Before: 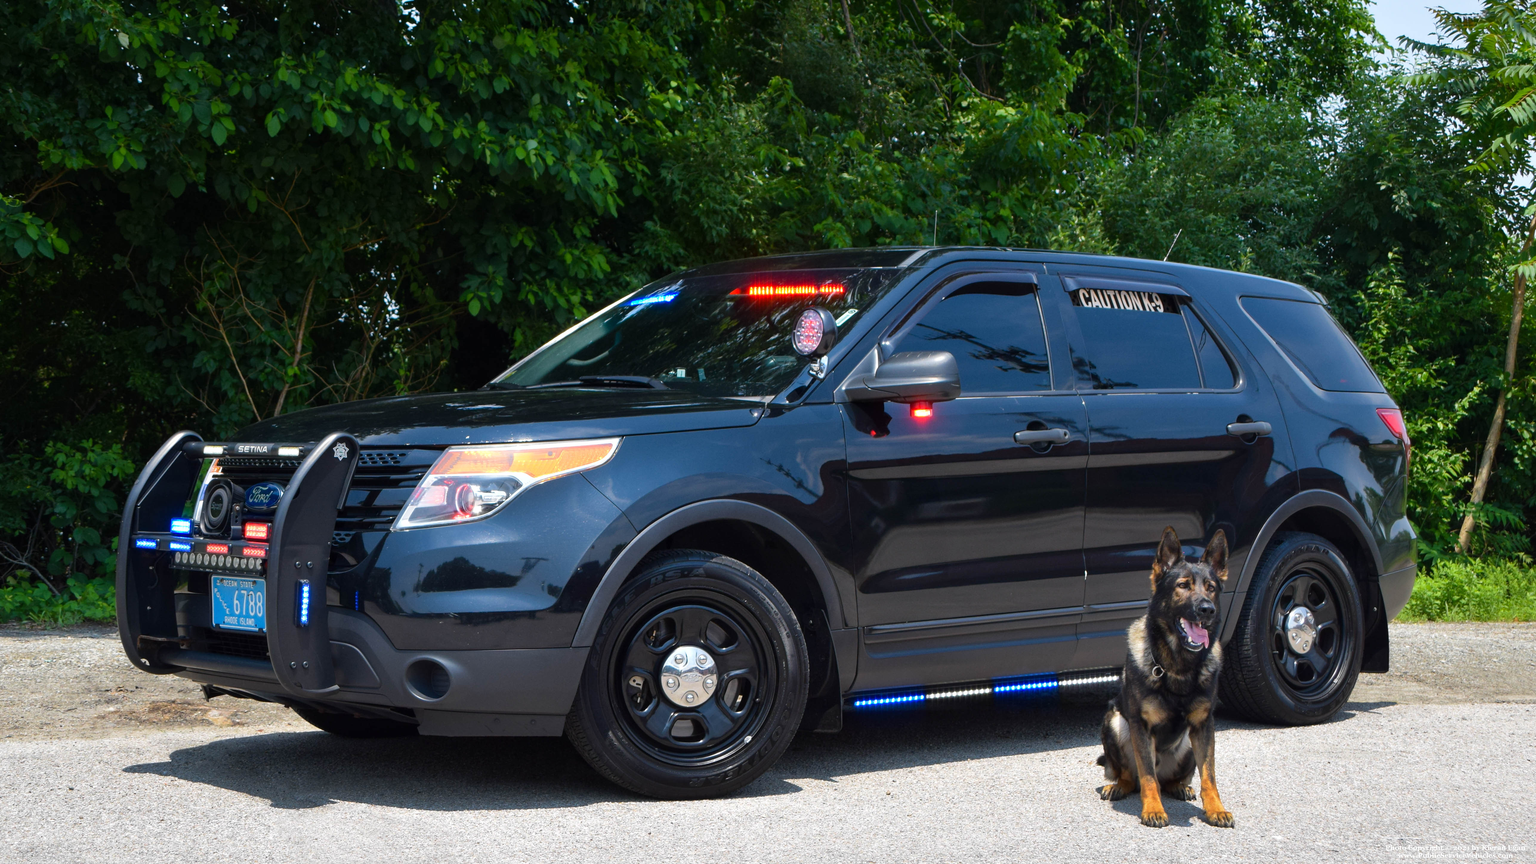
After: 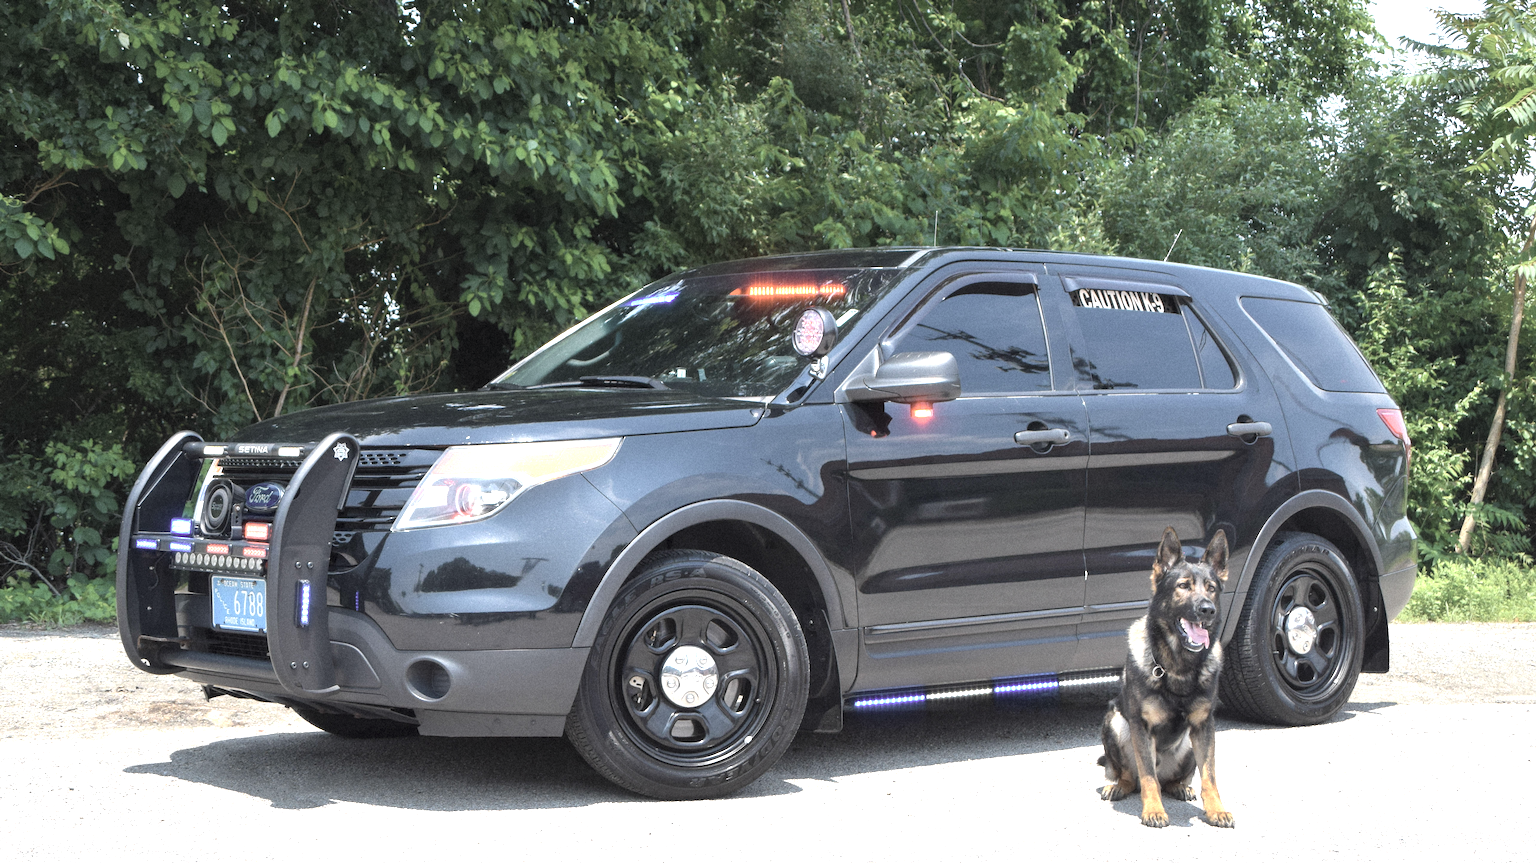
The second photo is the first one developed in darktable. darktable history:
contrast brightness saturation: brightness 0.18, saturation -0.5
exposure: exposure 1.137 EV, compensate highlight preservation false
grain: mid-tones bias 0%
